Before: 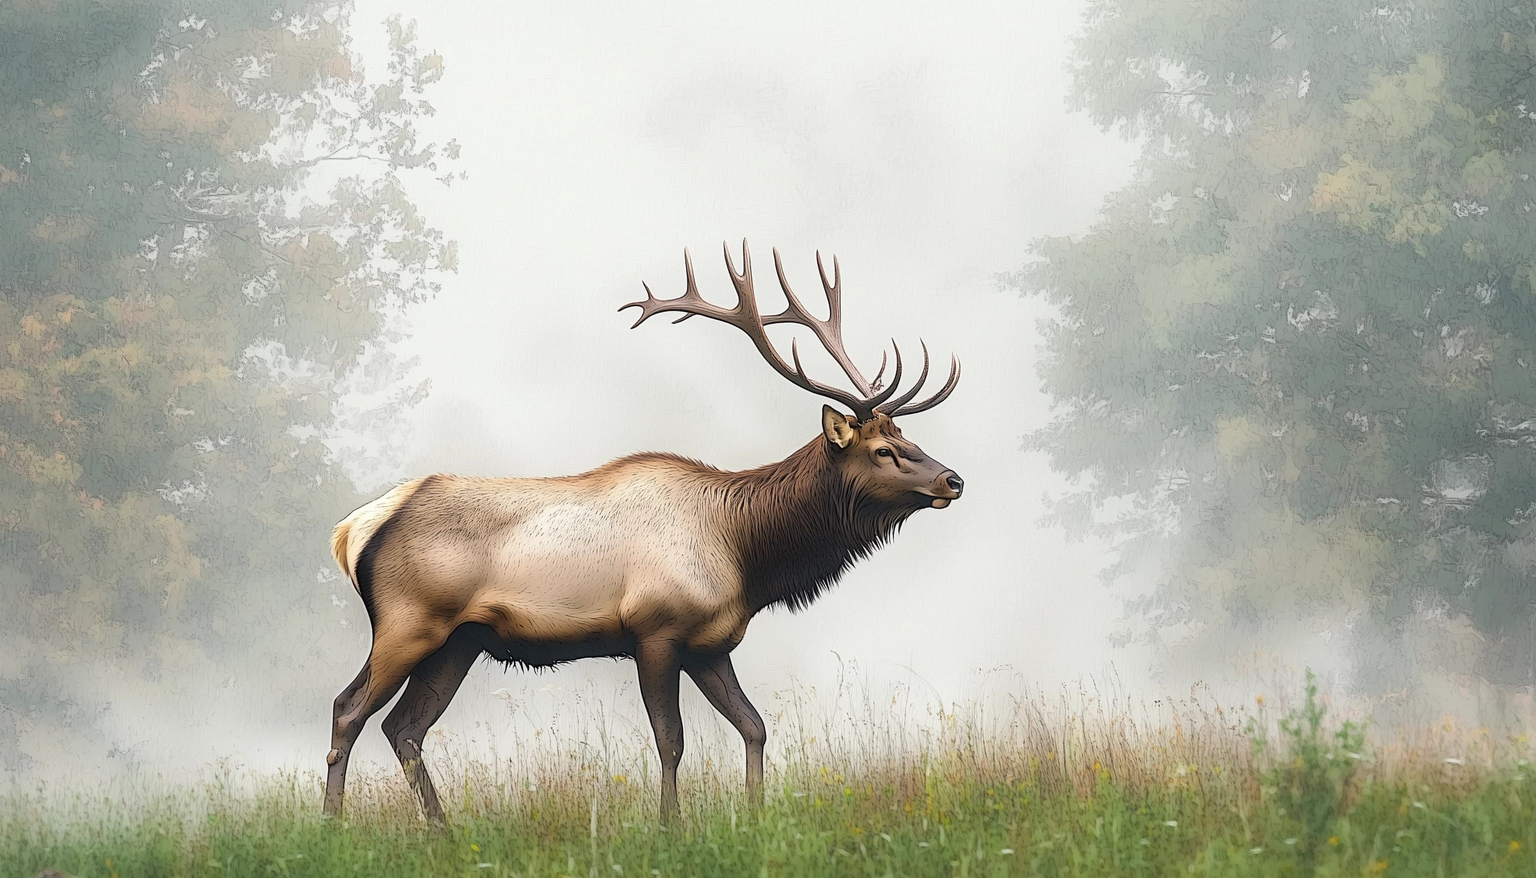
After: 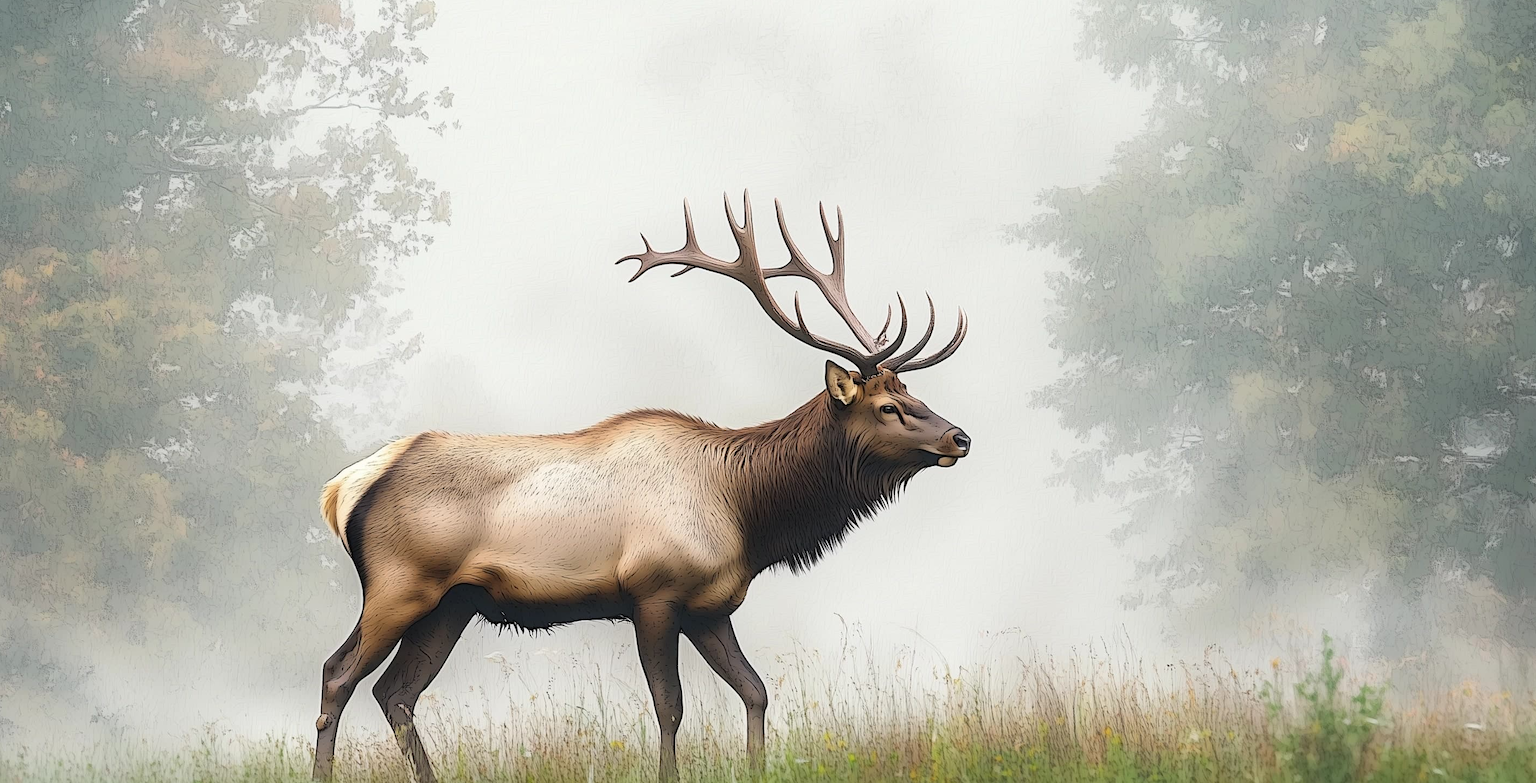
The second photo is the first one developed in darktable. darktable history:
crop: left 1.303%, top 6.202%, right 1.401%, bottom 6.882%
